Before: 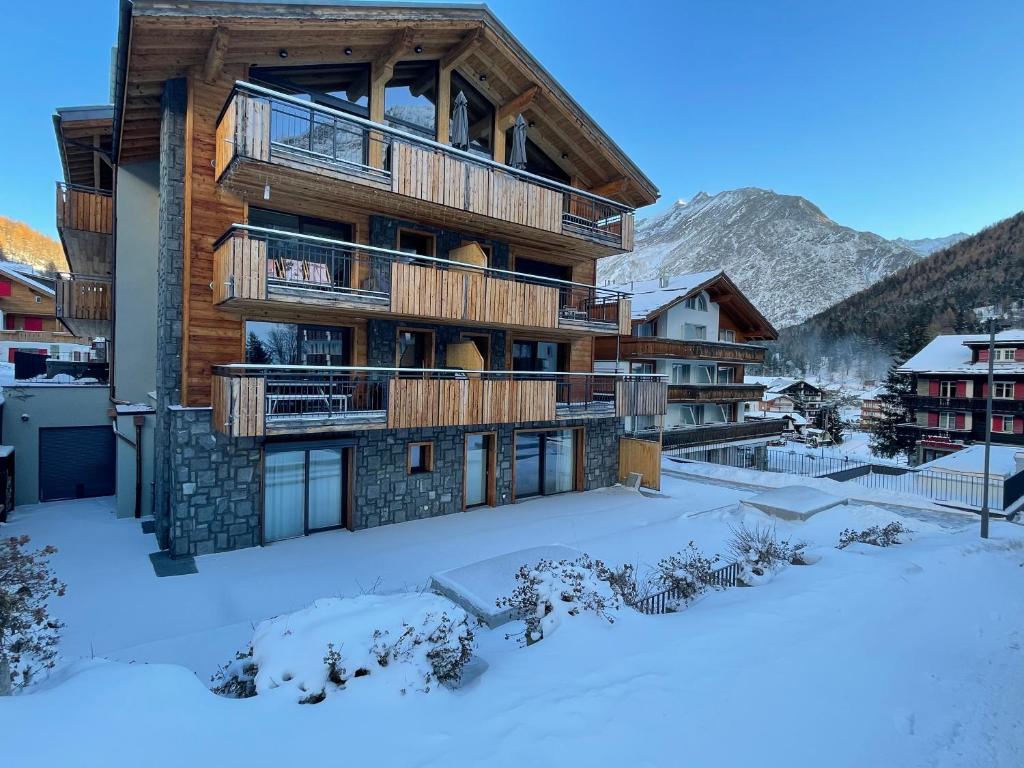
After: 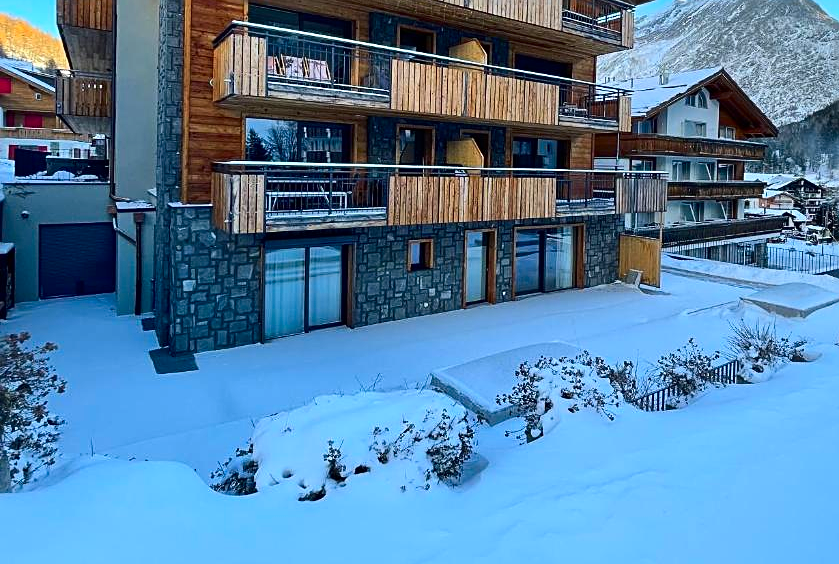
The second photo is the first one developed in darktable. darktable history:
contrast brightness saturation: contrast 0.173, saturation 0.299
sharpen: on, module defaults
crop: top 26.47%, right 17.997%
